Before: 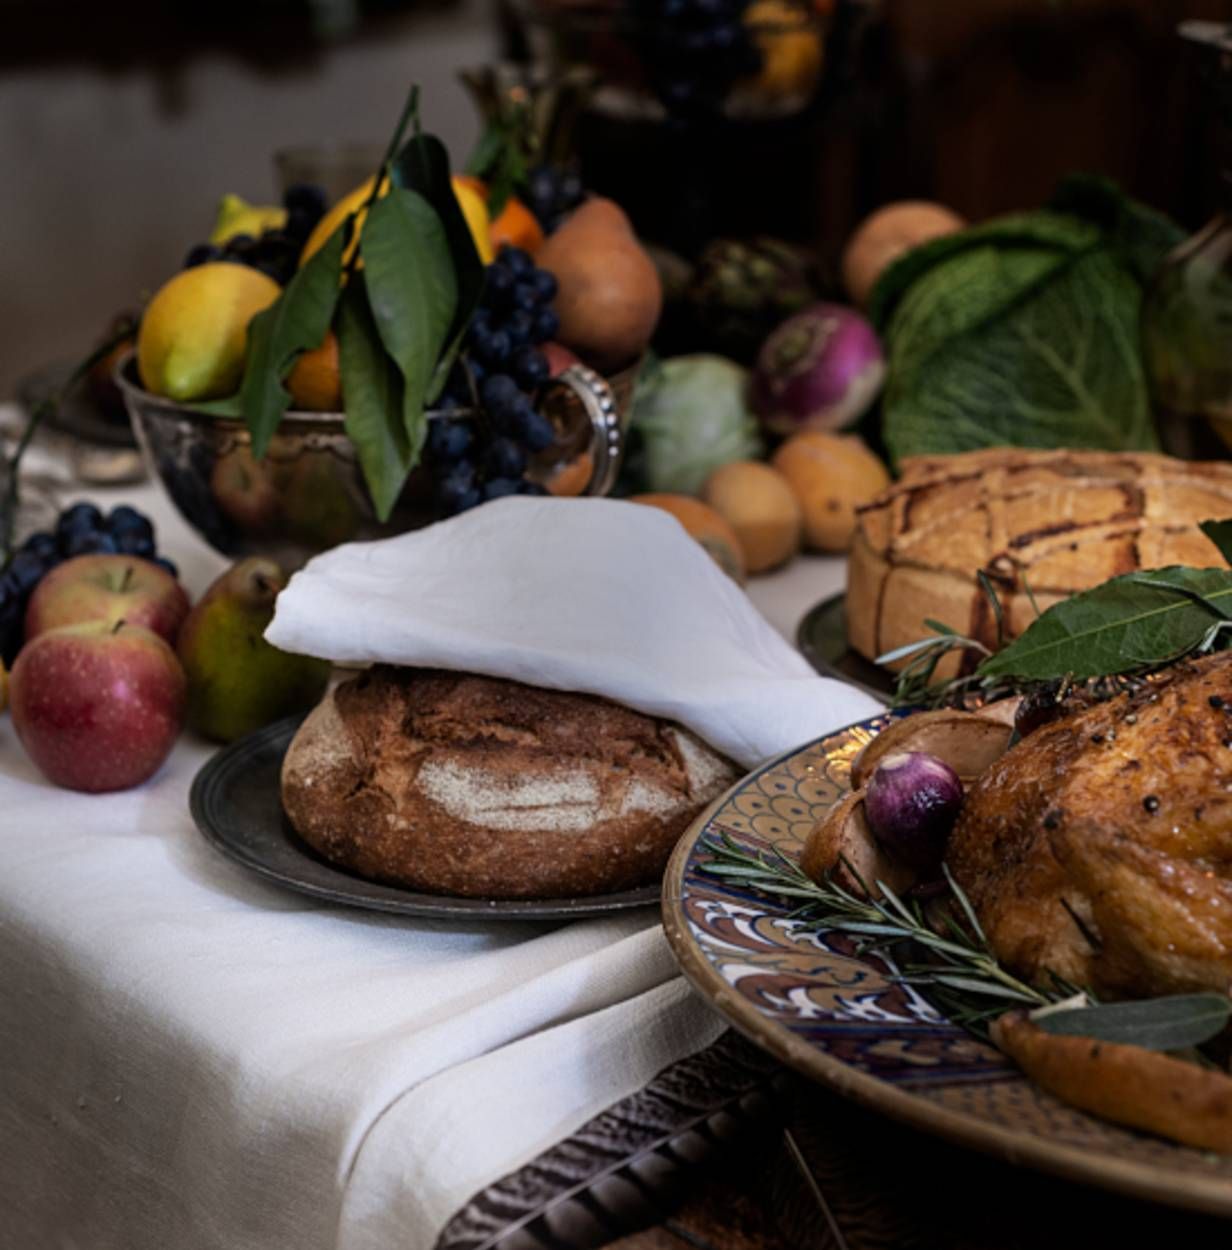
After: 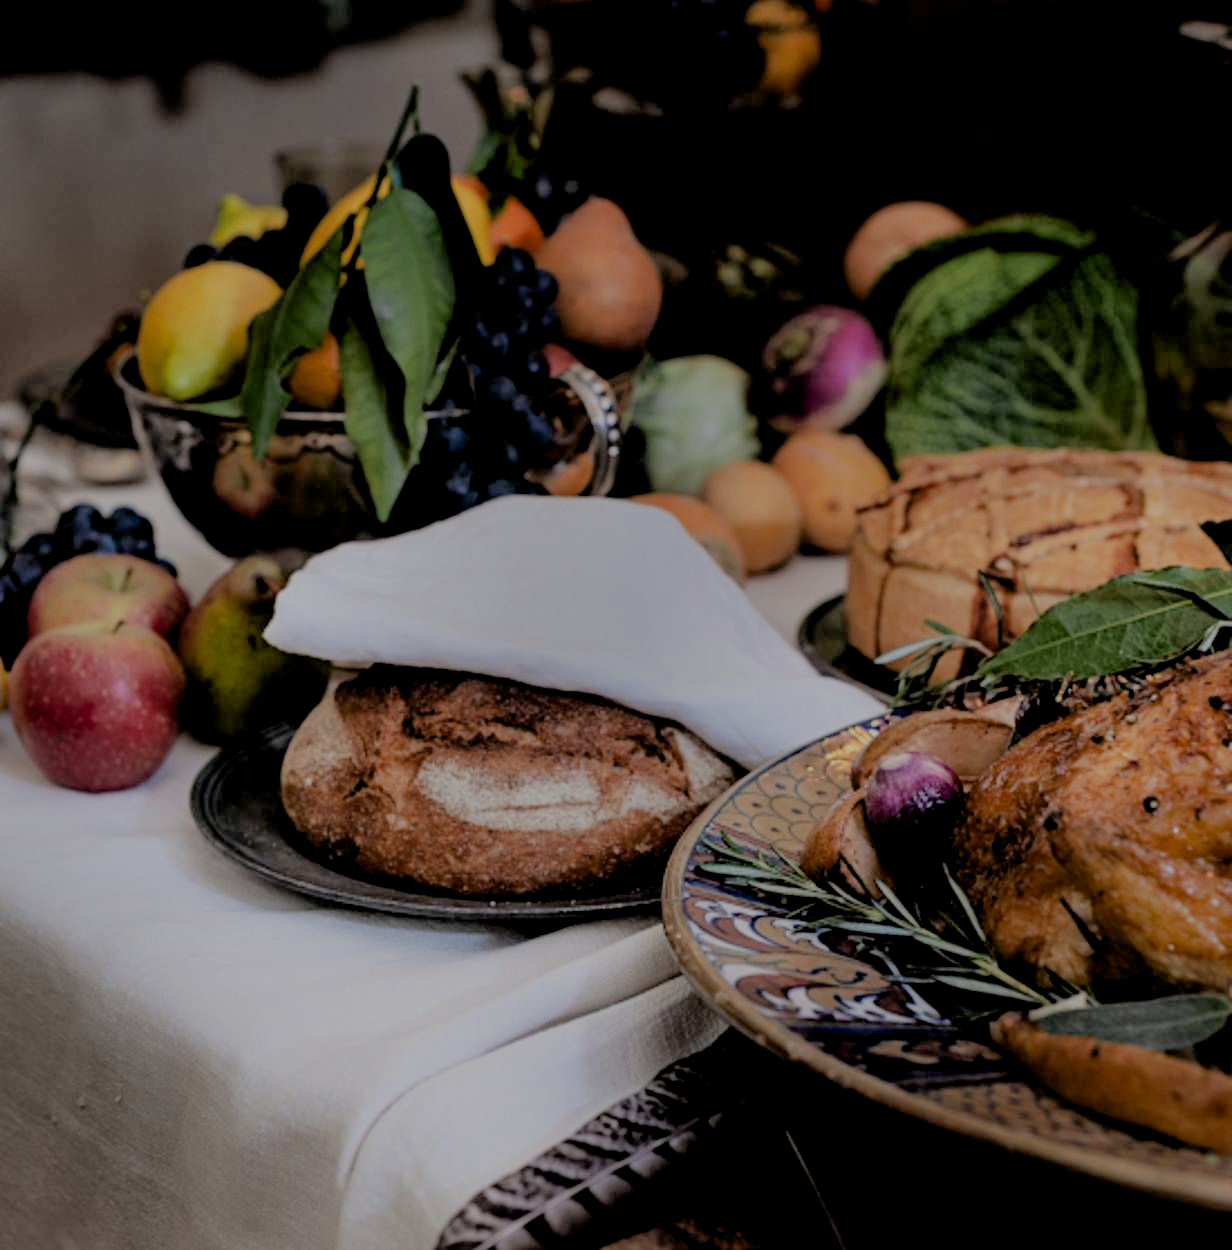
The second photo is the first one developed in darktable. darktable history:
exposure: black level correction 0.004, exposure 0.417 EV, compensate highlight preservation false
filmic rgb: black relative exposure -4.46 EV, white relative exposure 6.62 EV, hardness 1.87, contrast 0.51
